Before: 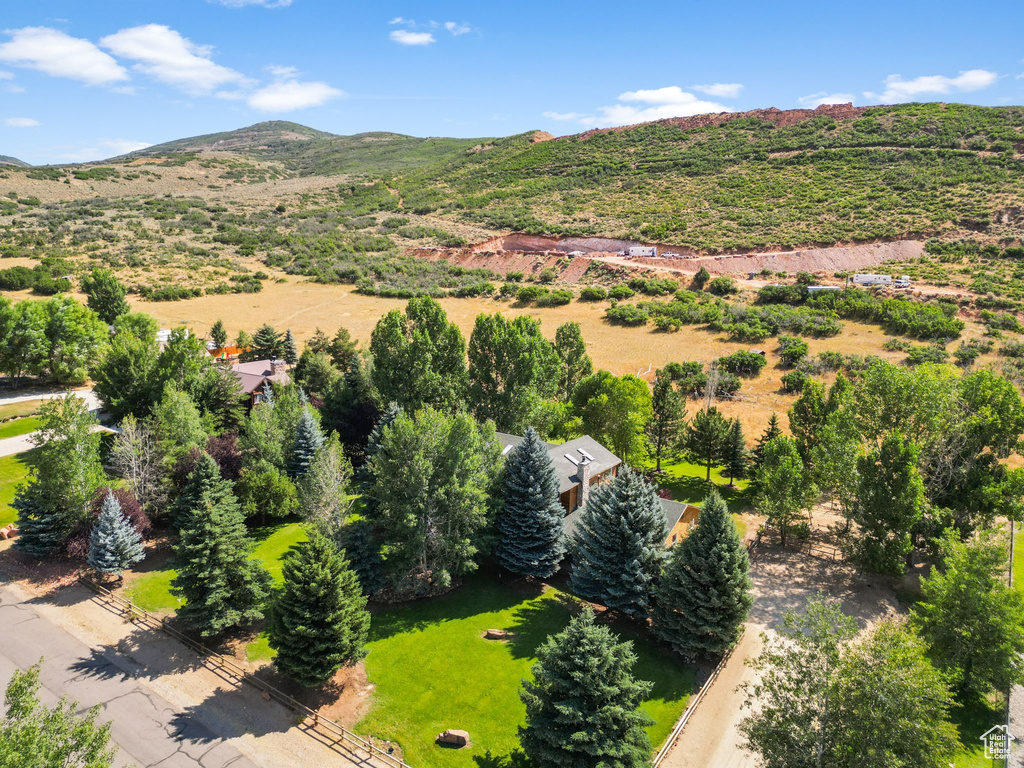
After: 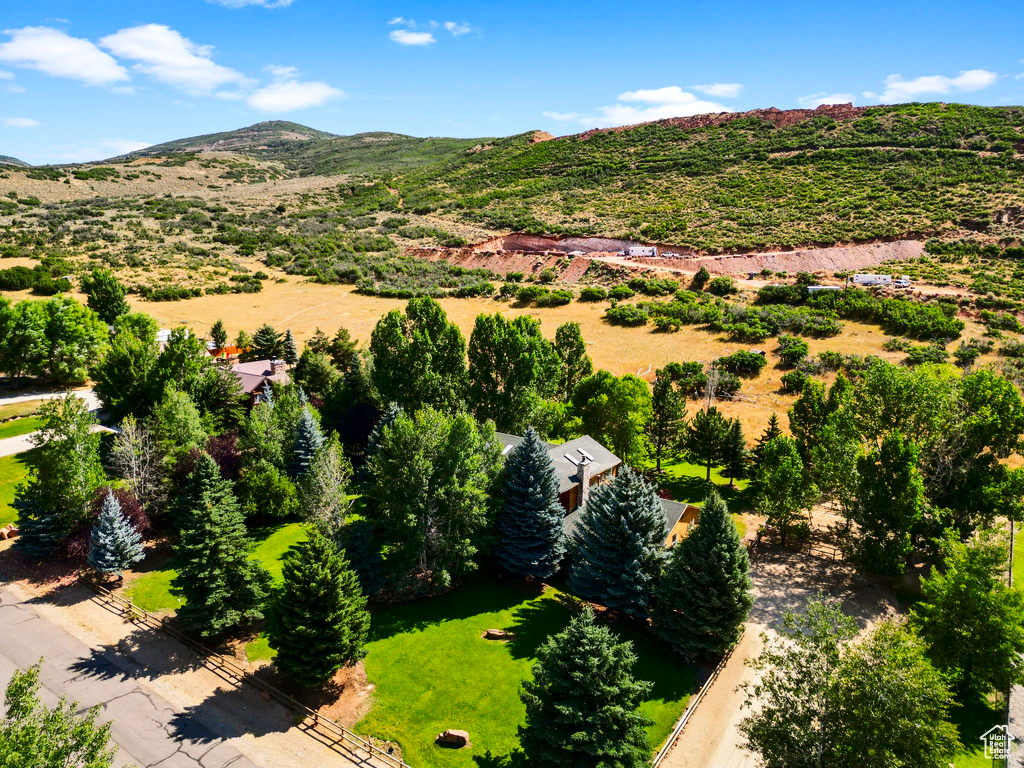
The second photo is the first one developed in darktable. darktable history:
contrast brightness saturation: contrast 0.22, brightness -0.189, saturation 0.242
